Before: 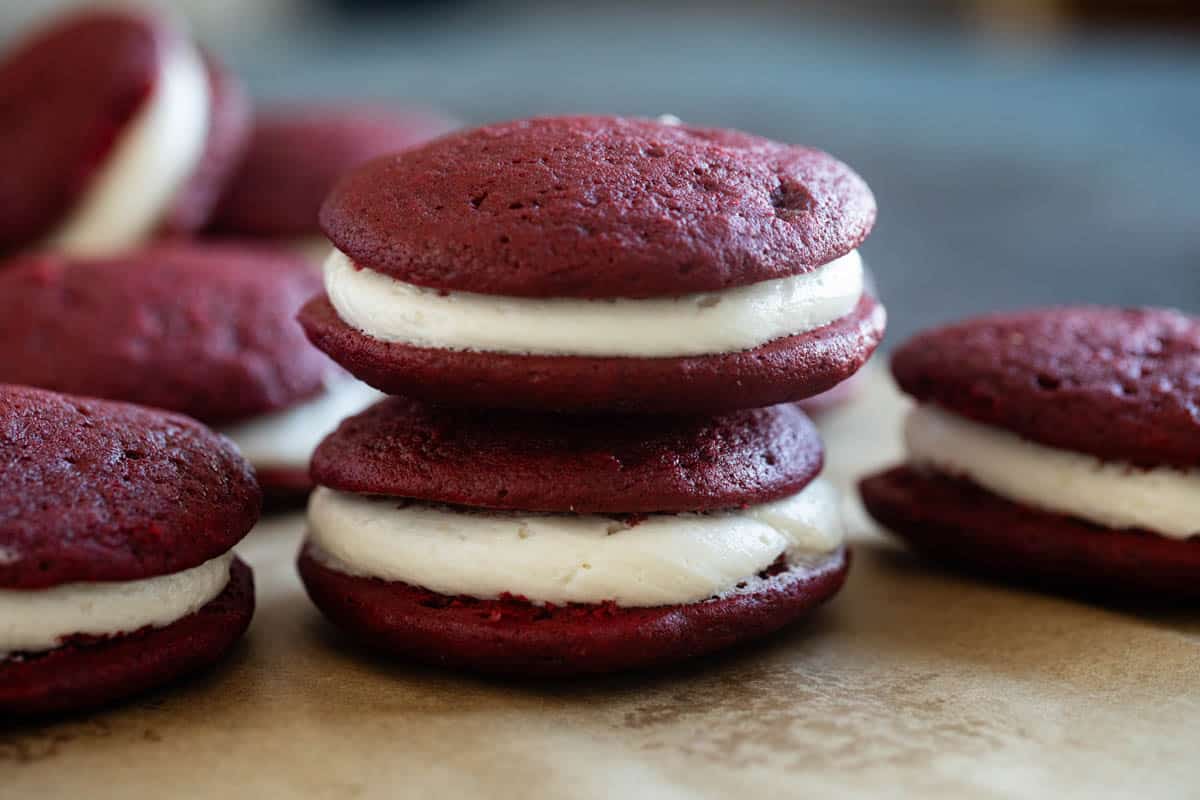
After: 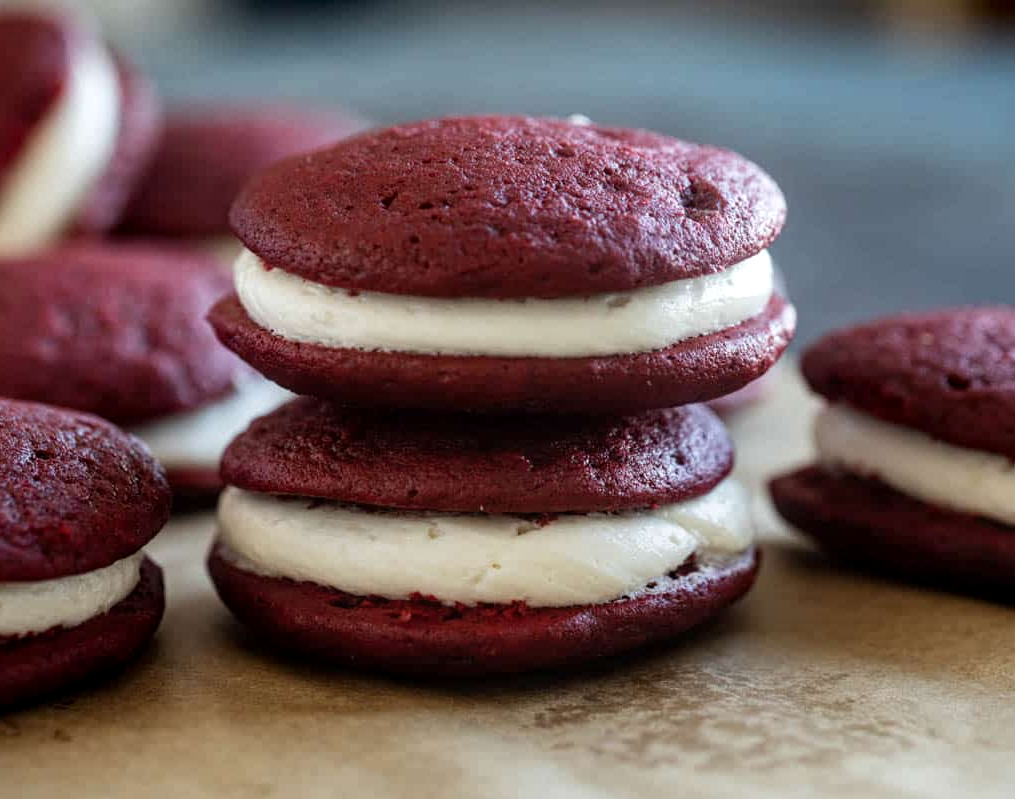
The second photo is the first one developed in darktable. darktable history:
crop: left 7.531%, right 7.809%
local contrast: on, module defaults
